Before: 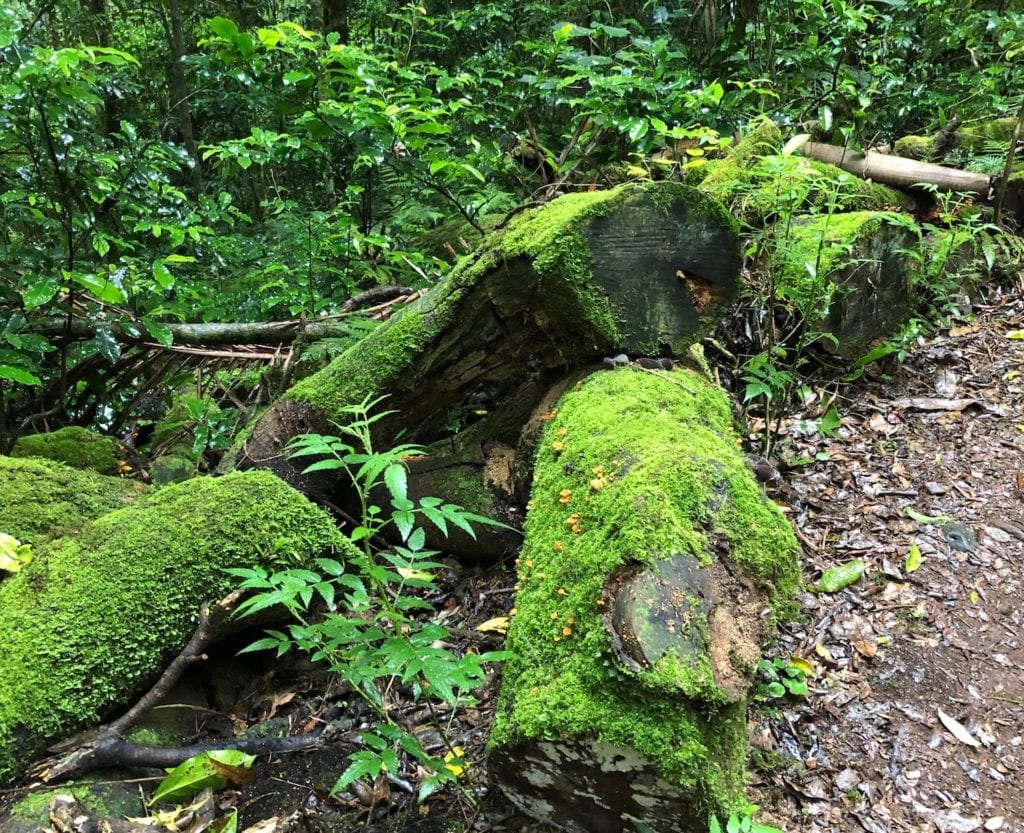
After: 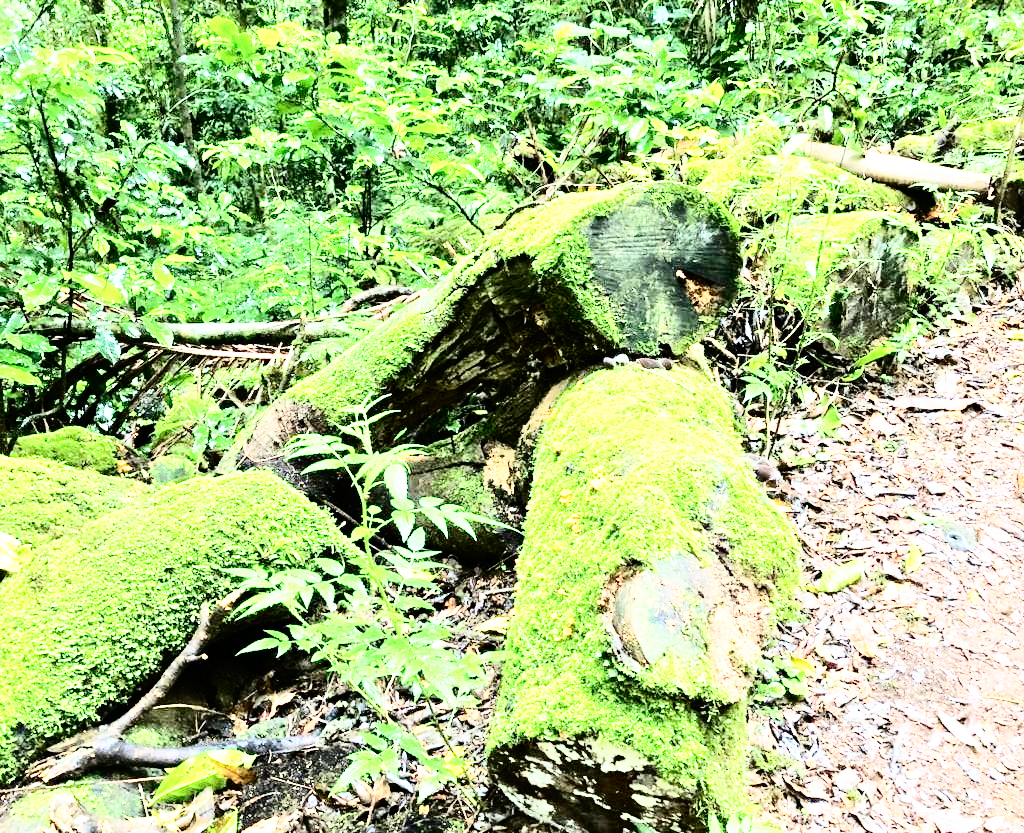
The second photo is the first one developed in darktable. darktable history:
tone equalizer: -7 EV 0.15 EV, -6 EV 0.6 EV, -5 EV 1.15 EV, -4 EV 1.33 EV, -3 EV 1.15 EV, -2 EV 0.6 EV, -1 EV 0.15 EV, mask exposure compensation -0.5 EV
contrast brightness saturation: contrast 0.39, brightness 0.1
base curve: curves: ch0 [(0, 0) (0.012, 0.01) (0.073, 0.168) (0.31, 0.711) (0.645, 0.957) (1, 1)], preserve colors none
